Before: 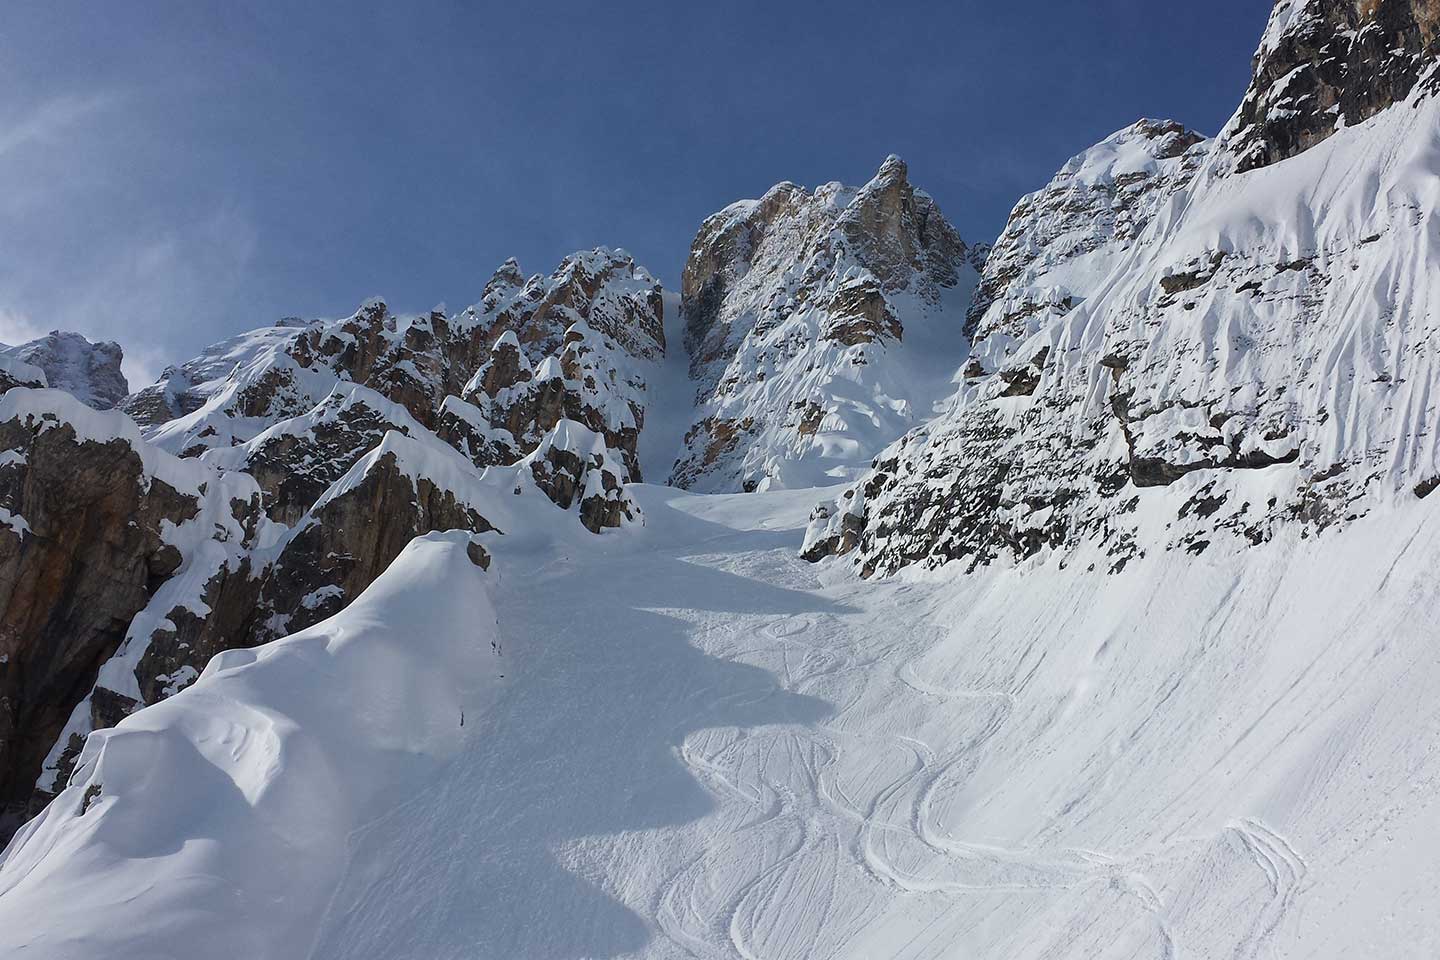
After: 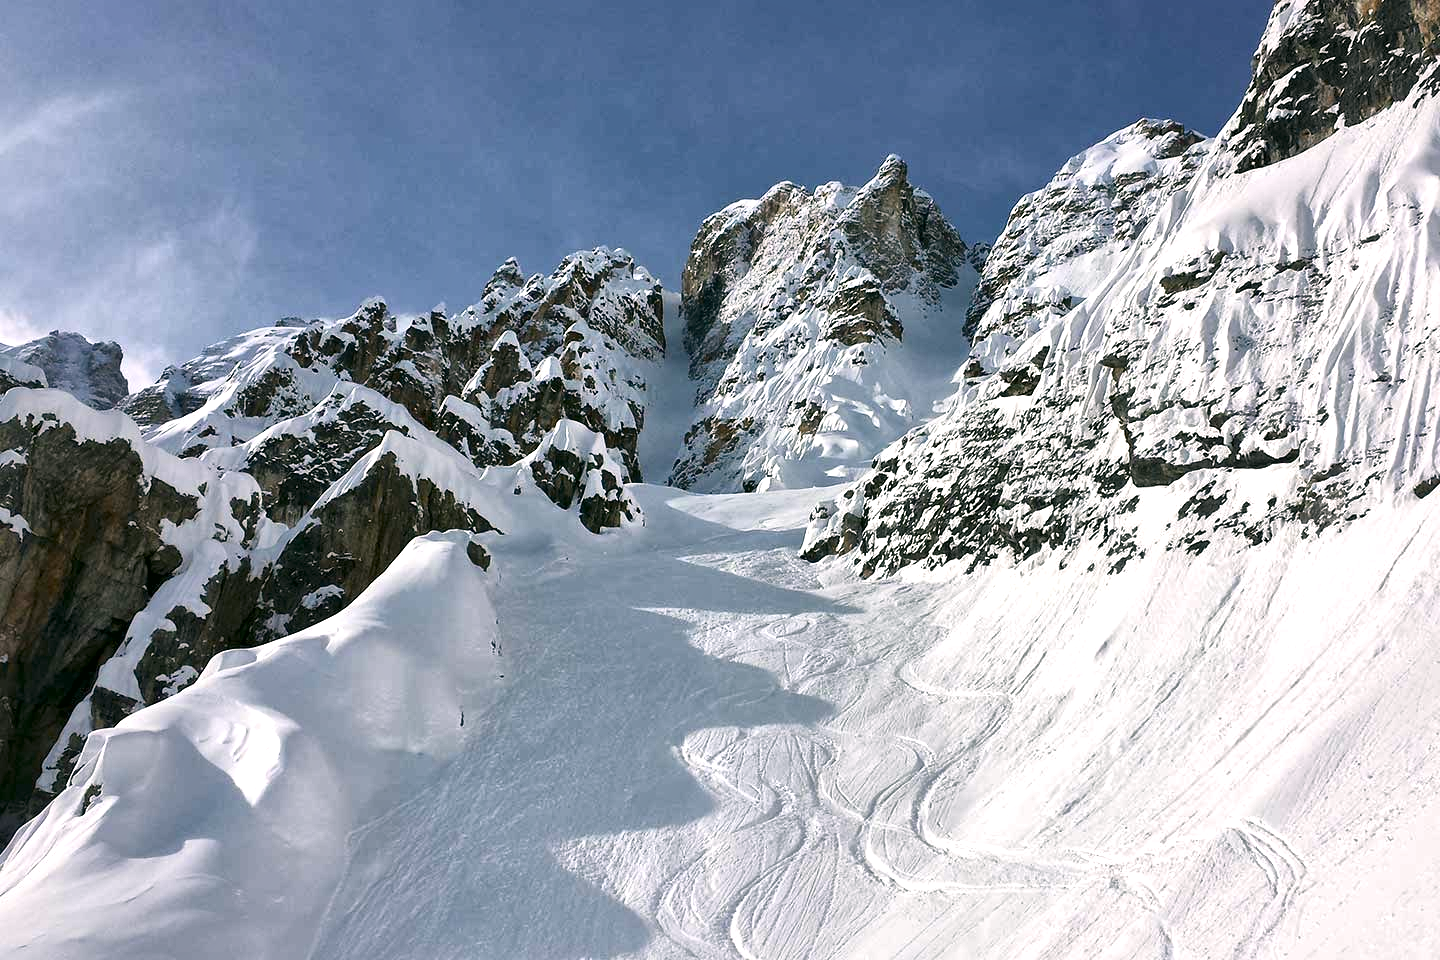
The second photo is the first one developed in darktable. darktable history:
color correction: highlights a* 4.02, highlights b* 4.98, shadows a* -7.55, shadows b* 4.98
local contrast: mode bilateral grid, contrast 70, coarseness 75, detail 180%, midtone range 0.2
exposure: exposure 0.559 EV, compensate highlight preservation false
